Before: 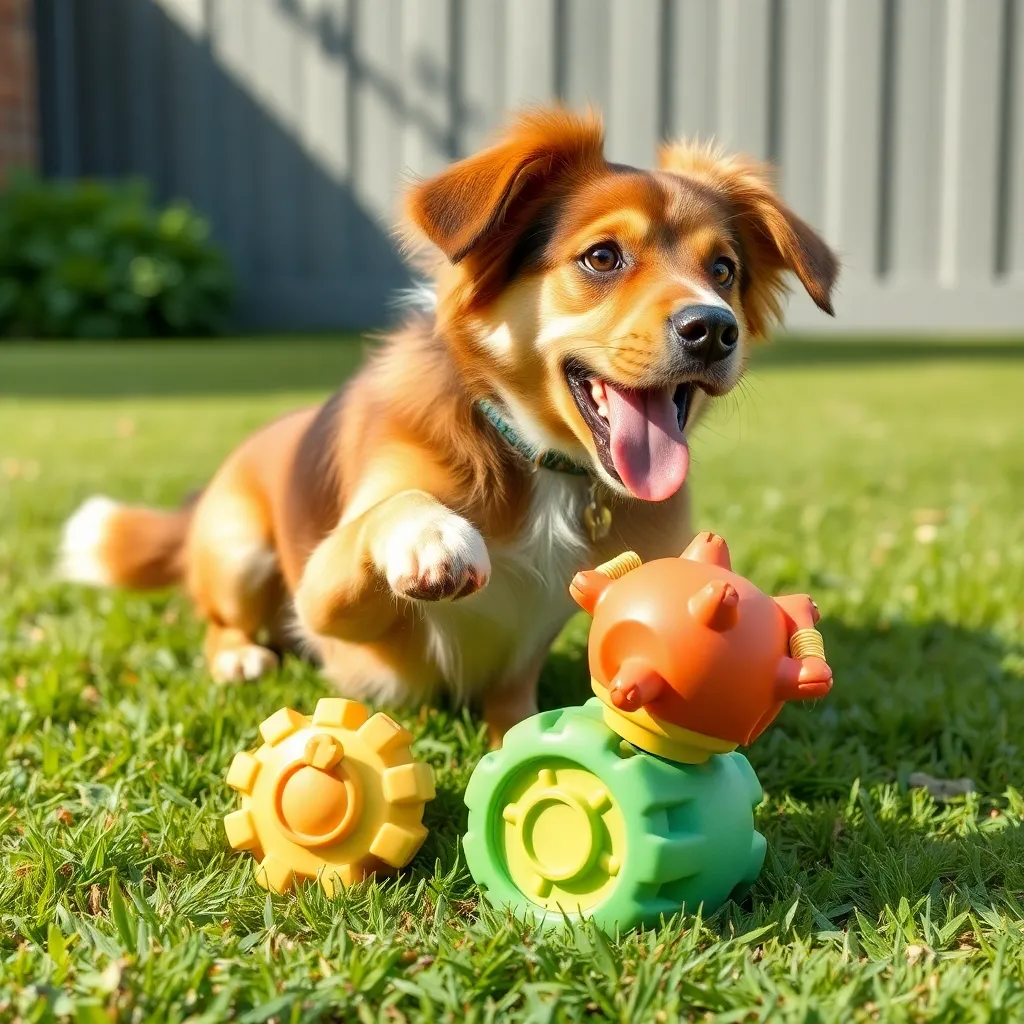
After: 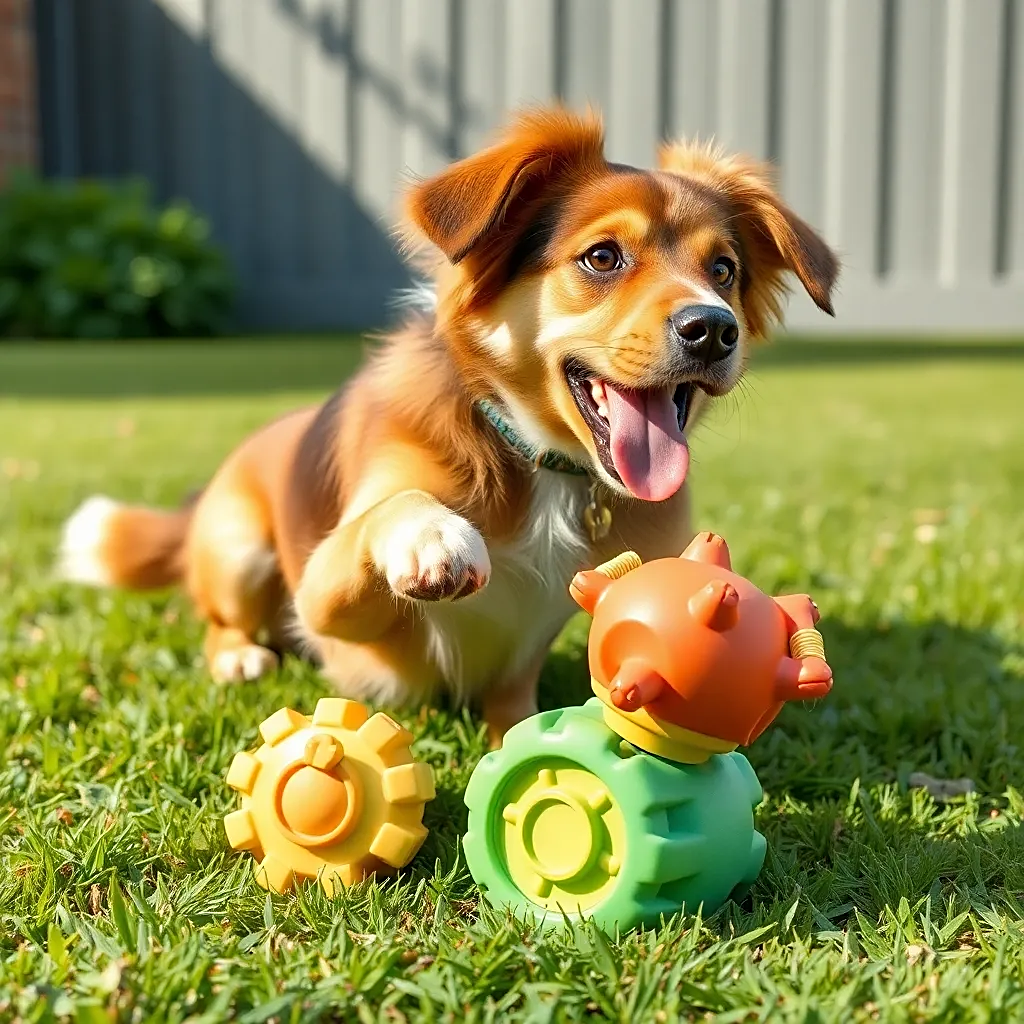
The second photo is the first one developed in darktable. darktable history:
base curve: exposure shift 0, preserve colors none
sharpen: on, module defaults
